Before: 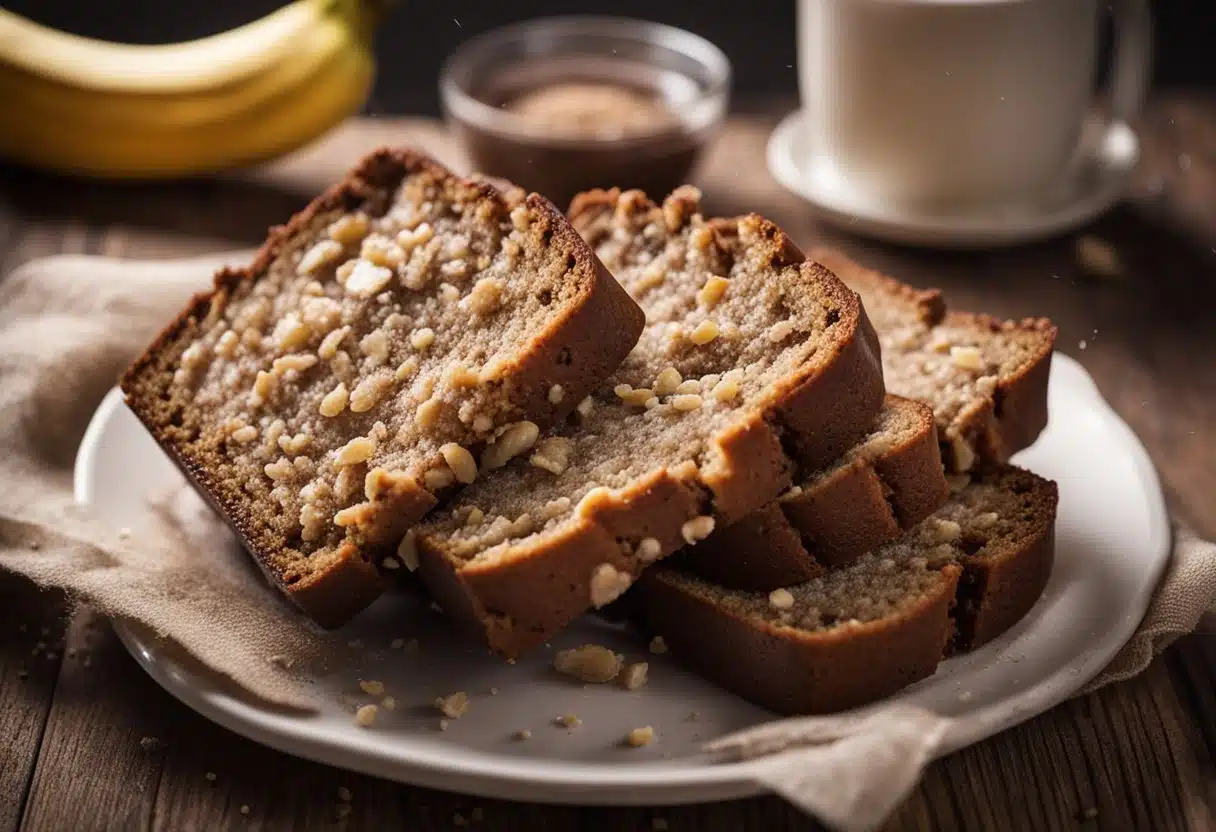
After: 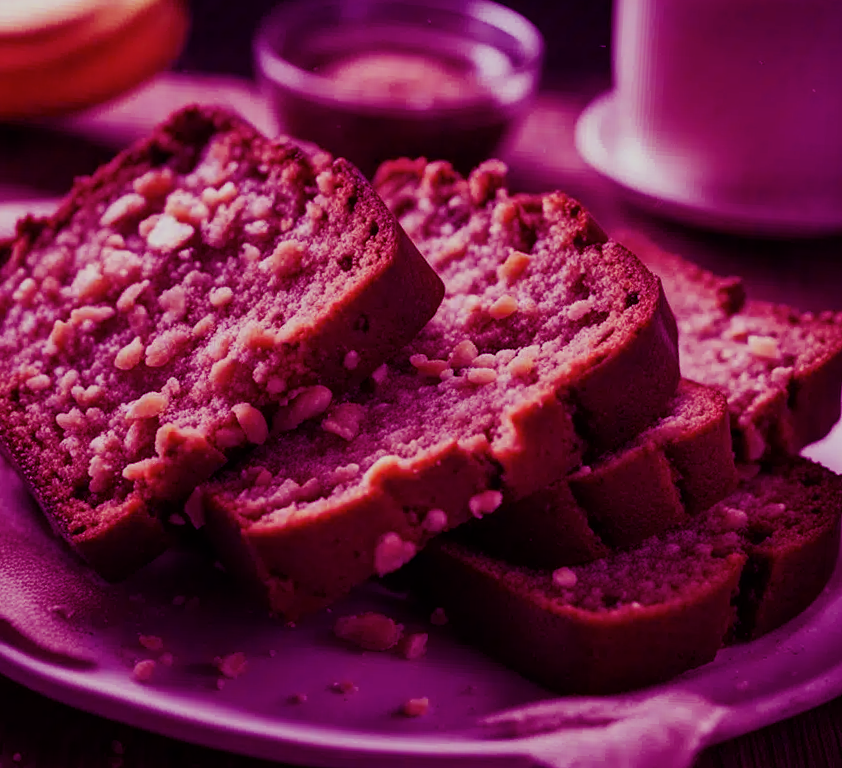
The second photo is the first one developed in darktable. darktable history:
filmic rgb: black relative exposure -16 EV, white relative exposure 4.97 EV, hardness 6.25
contrast brightness saturation: saturation -0.05
crop and rotate: angle -3.27°, left 14.277%, top 0.028%, right 10.766%, bottom 0.028%
color balance: mode lift, gamma, gain (sRGB), lift [1, 1, 0.101, 1]
